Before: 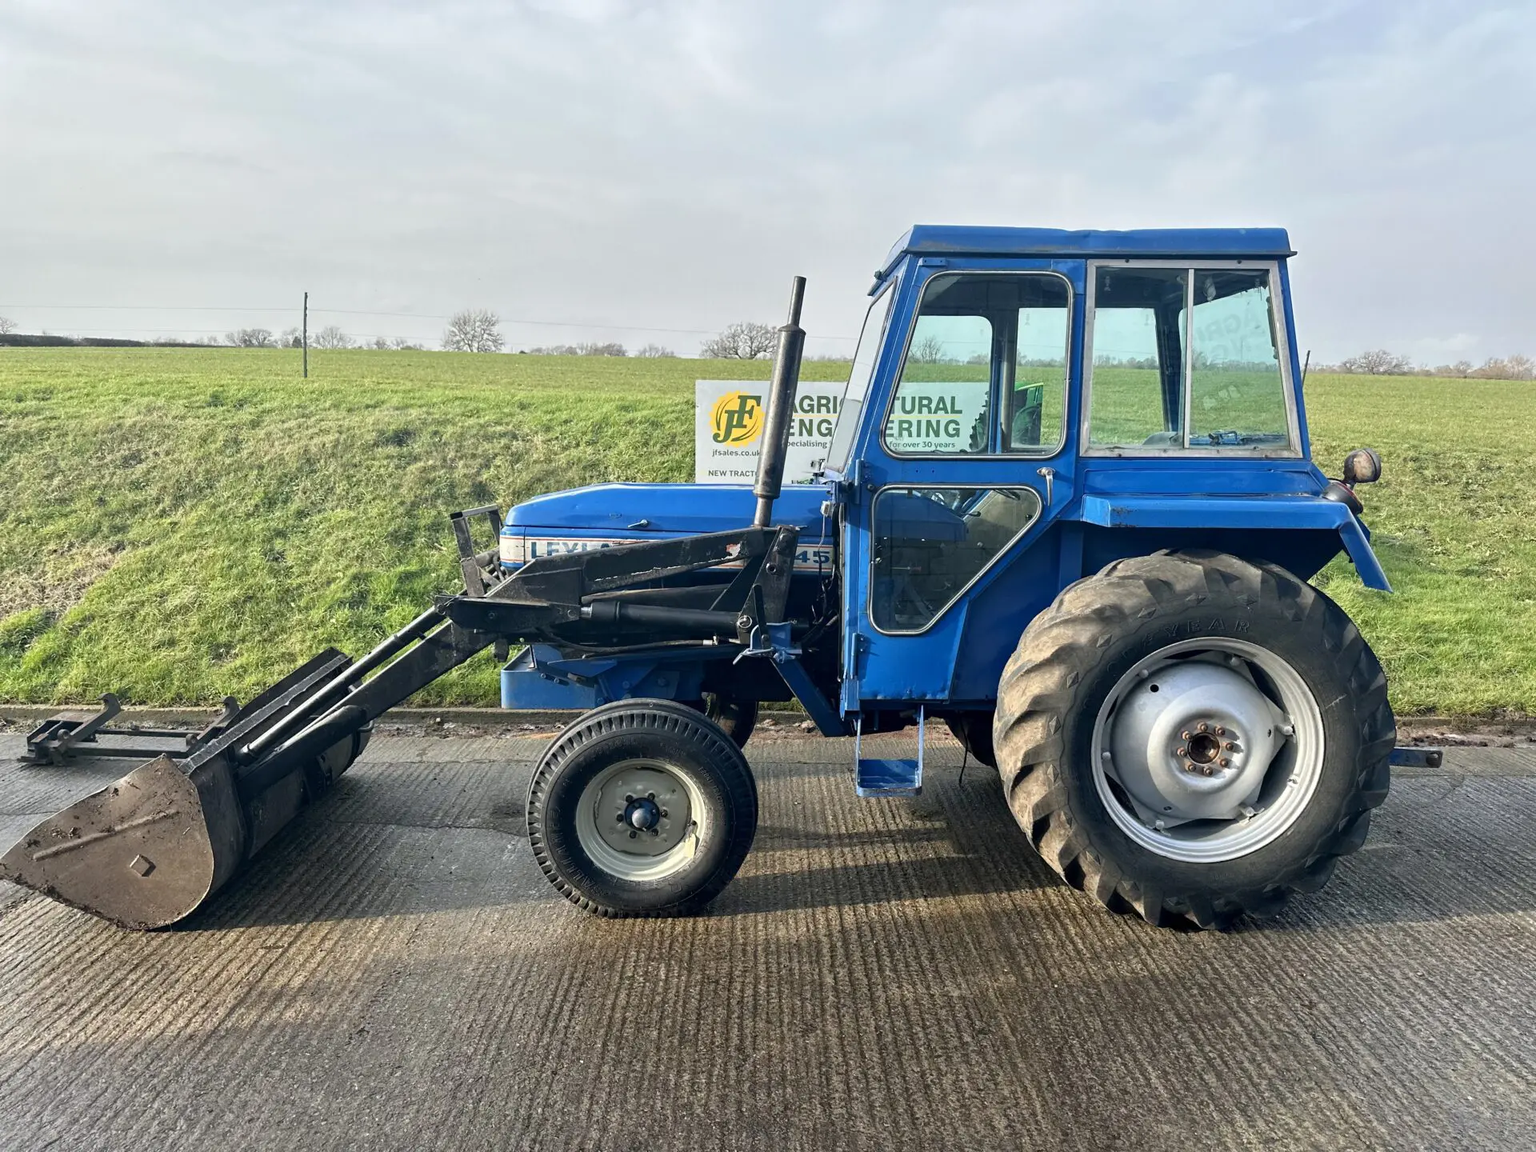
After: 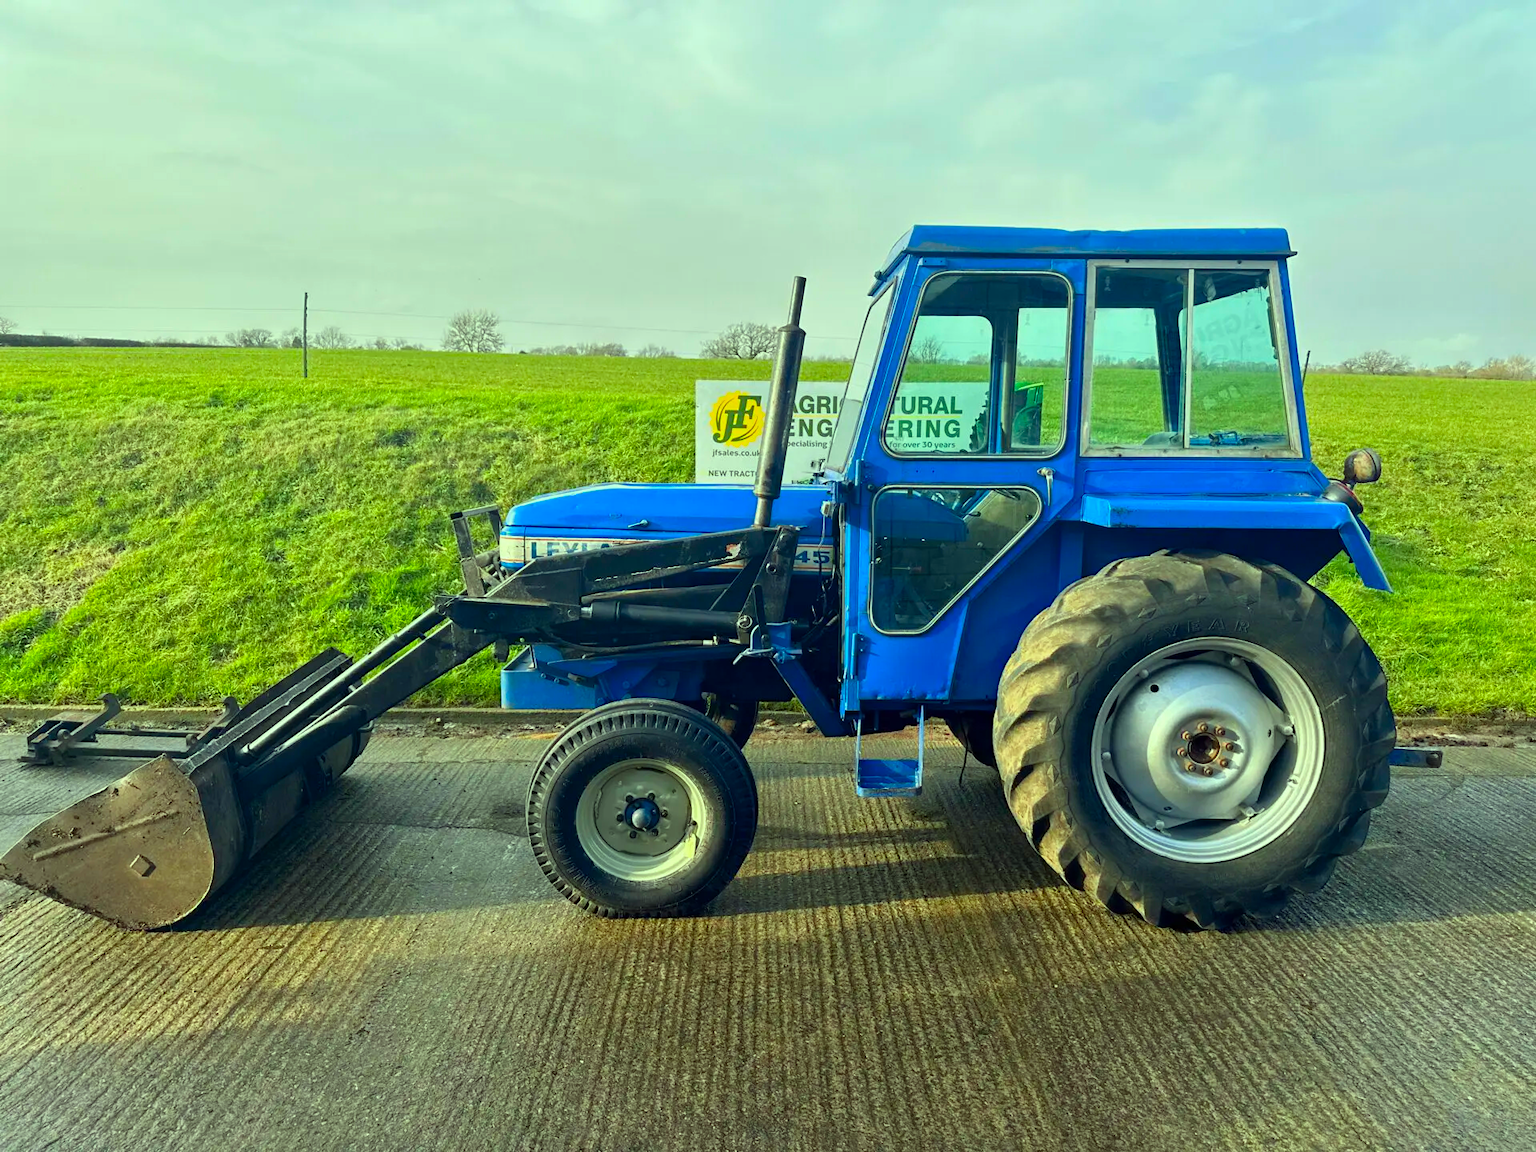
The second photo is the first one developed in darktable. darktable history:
contrast brightness saturation: saturation -0.05
color correction: highlights a* -10.77, highlights b* 9.8, saturation 1.72
